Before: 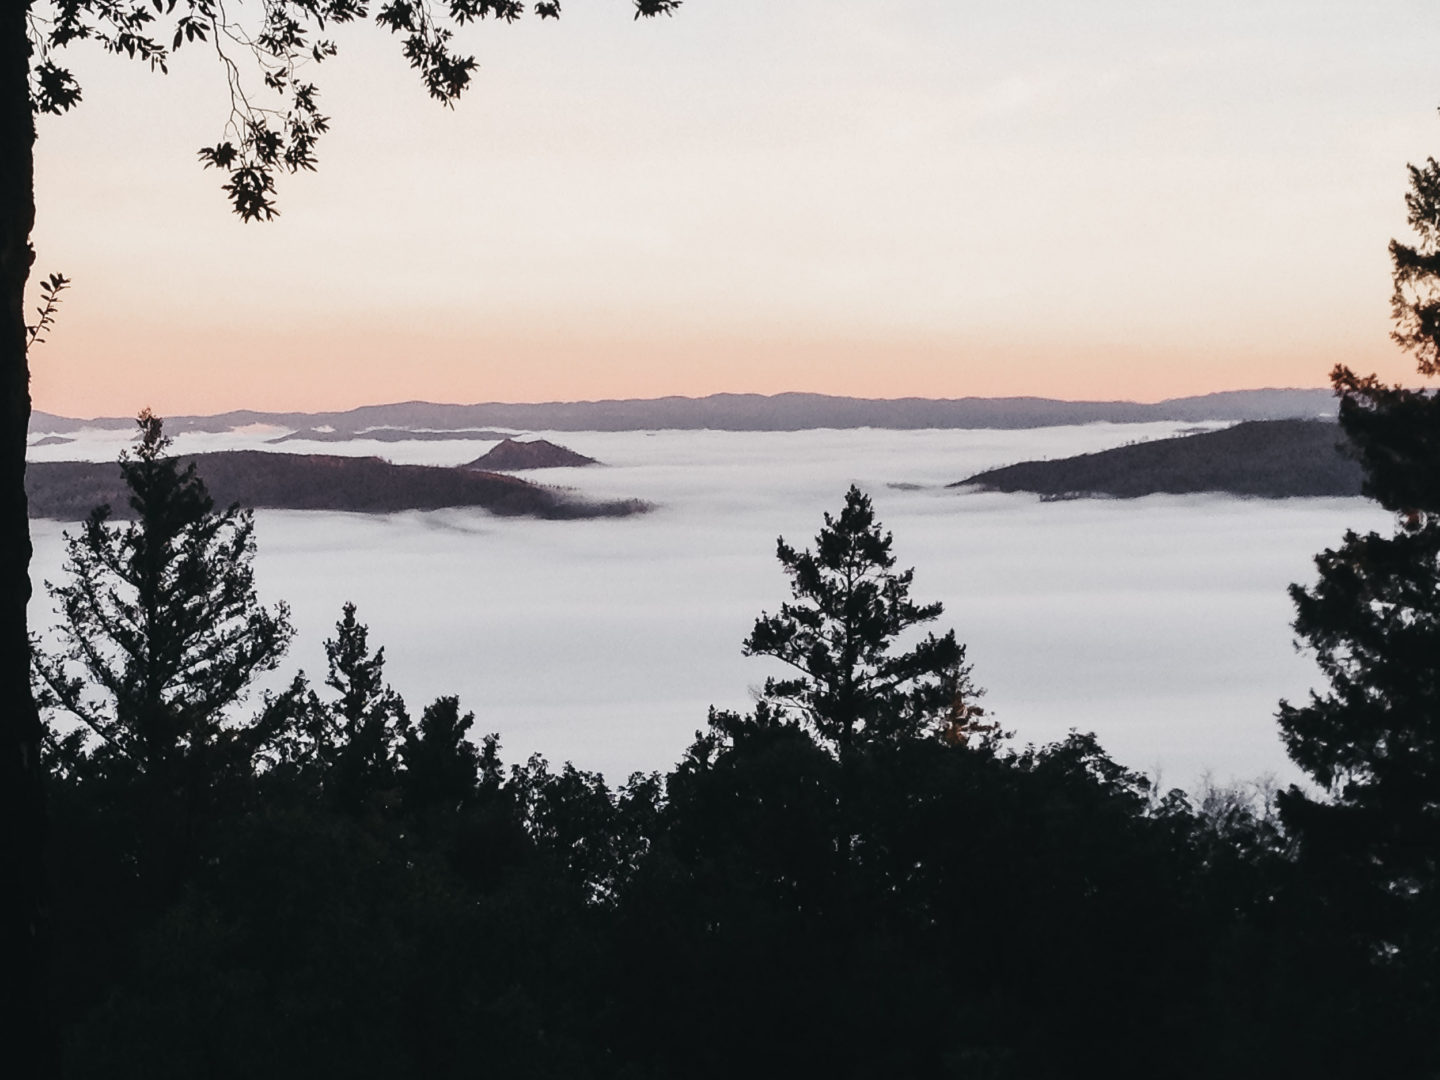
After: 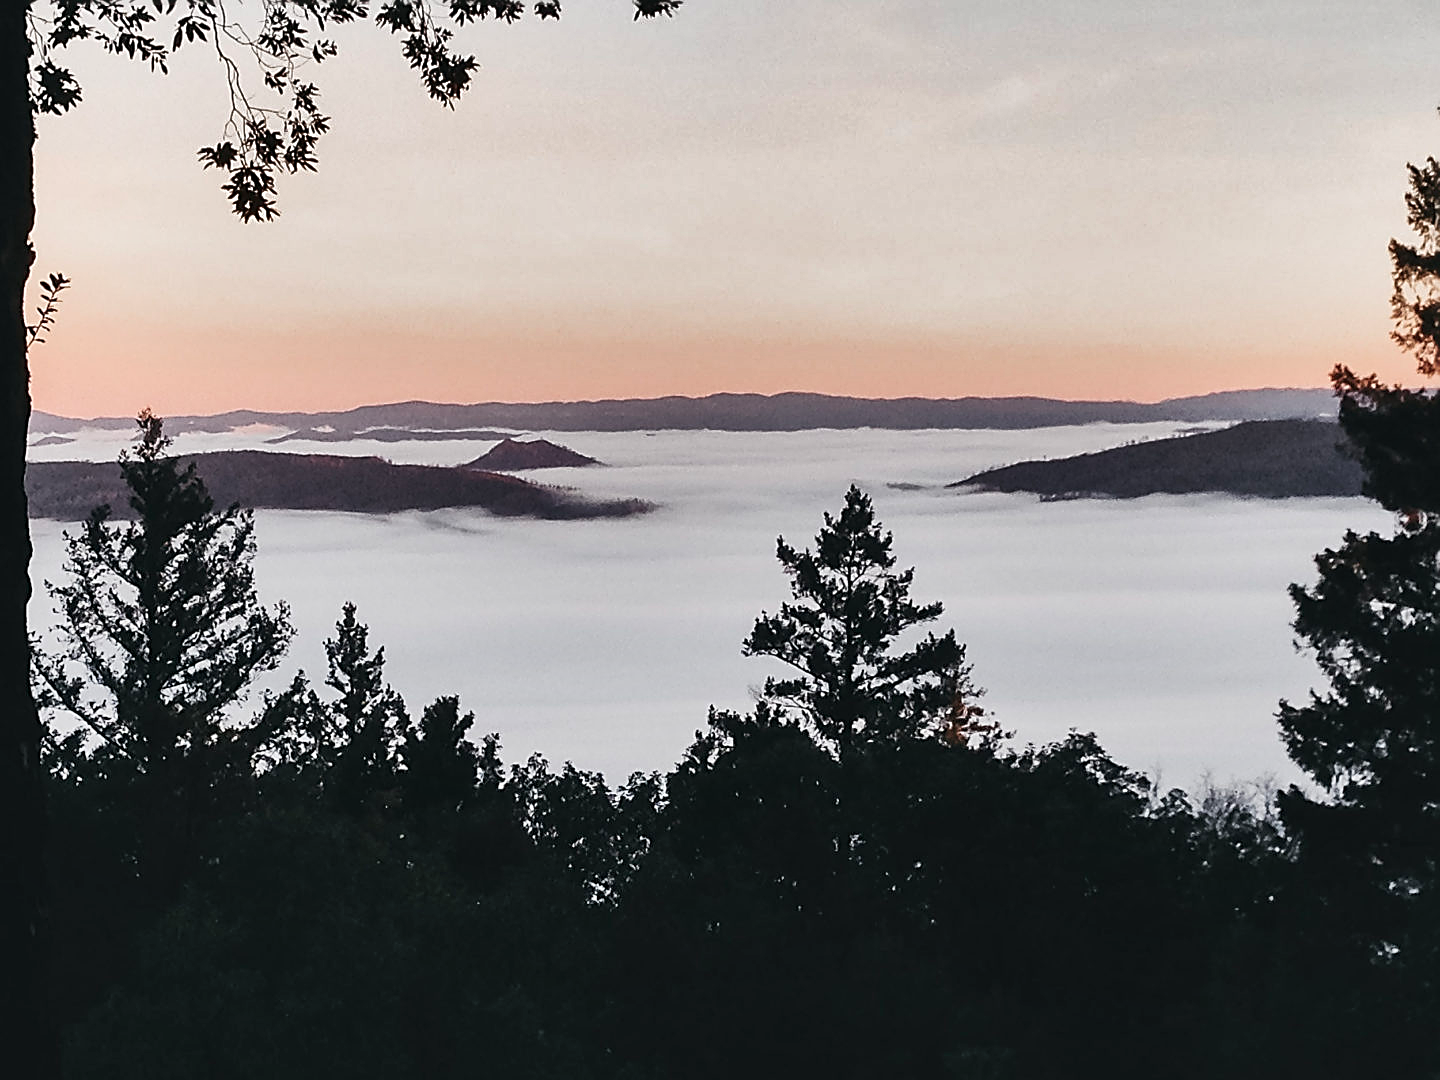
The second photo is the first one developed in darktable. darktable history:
sharpen: amount 0.75
shadows and highlights: radius 118.69, shadows 42.21, highlights -61.56, soften with gaussian
